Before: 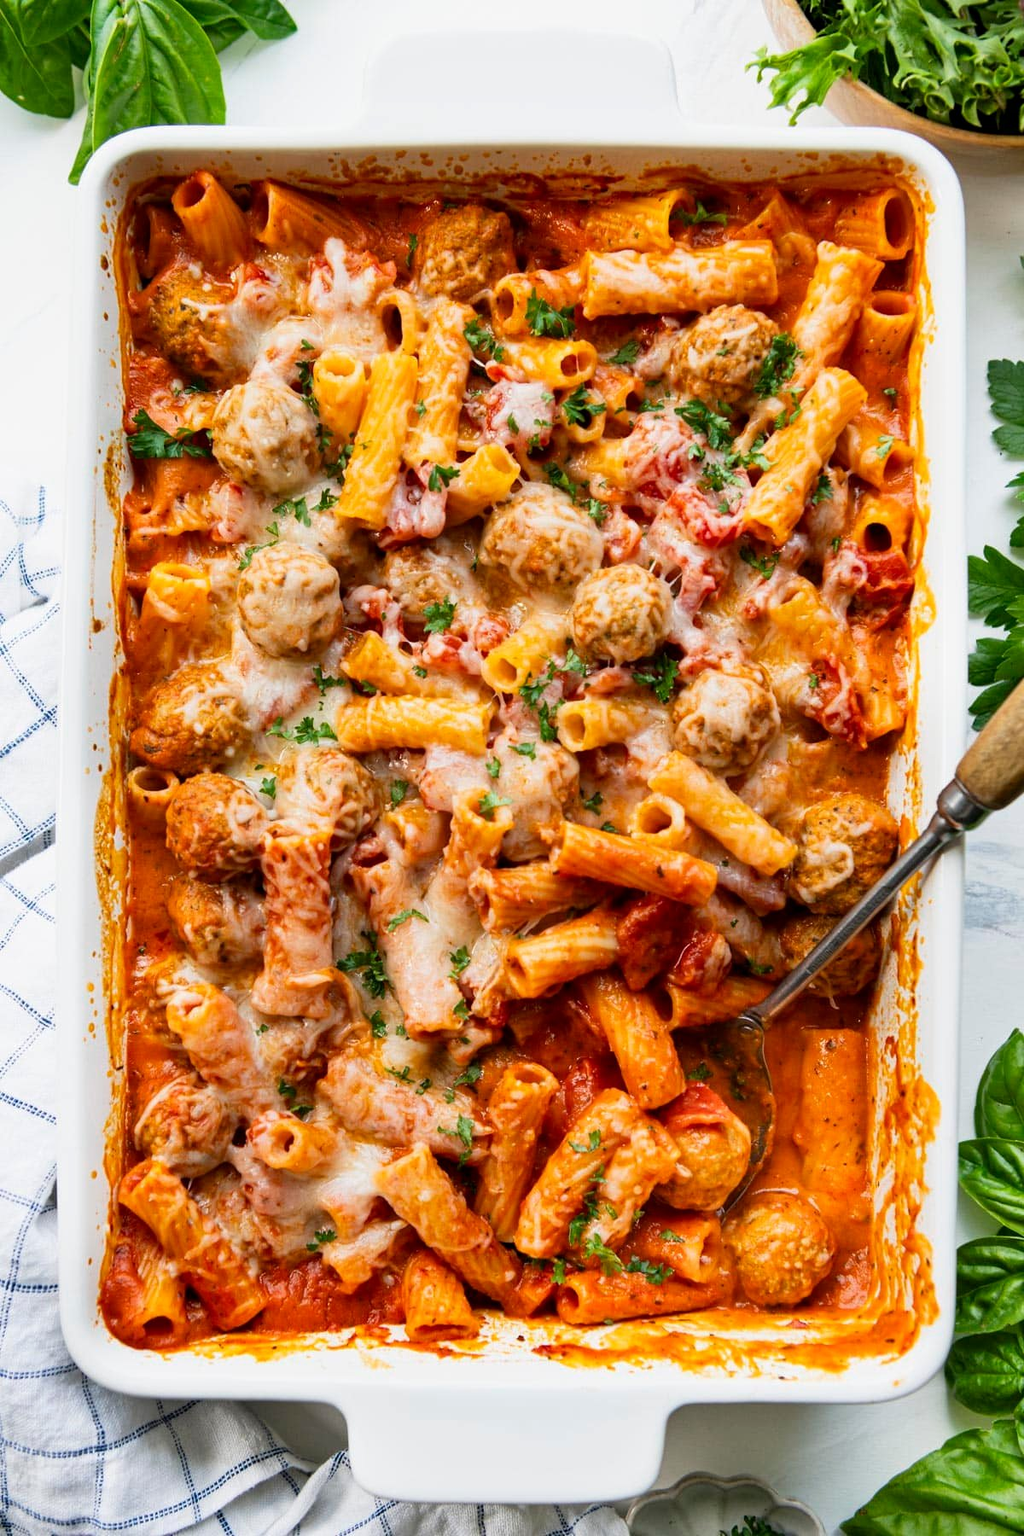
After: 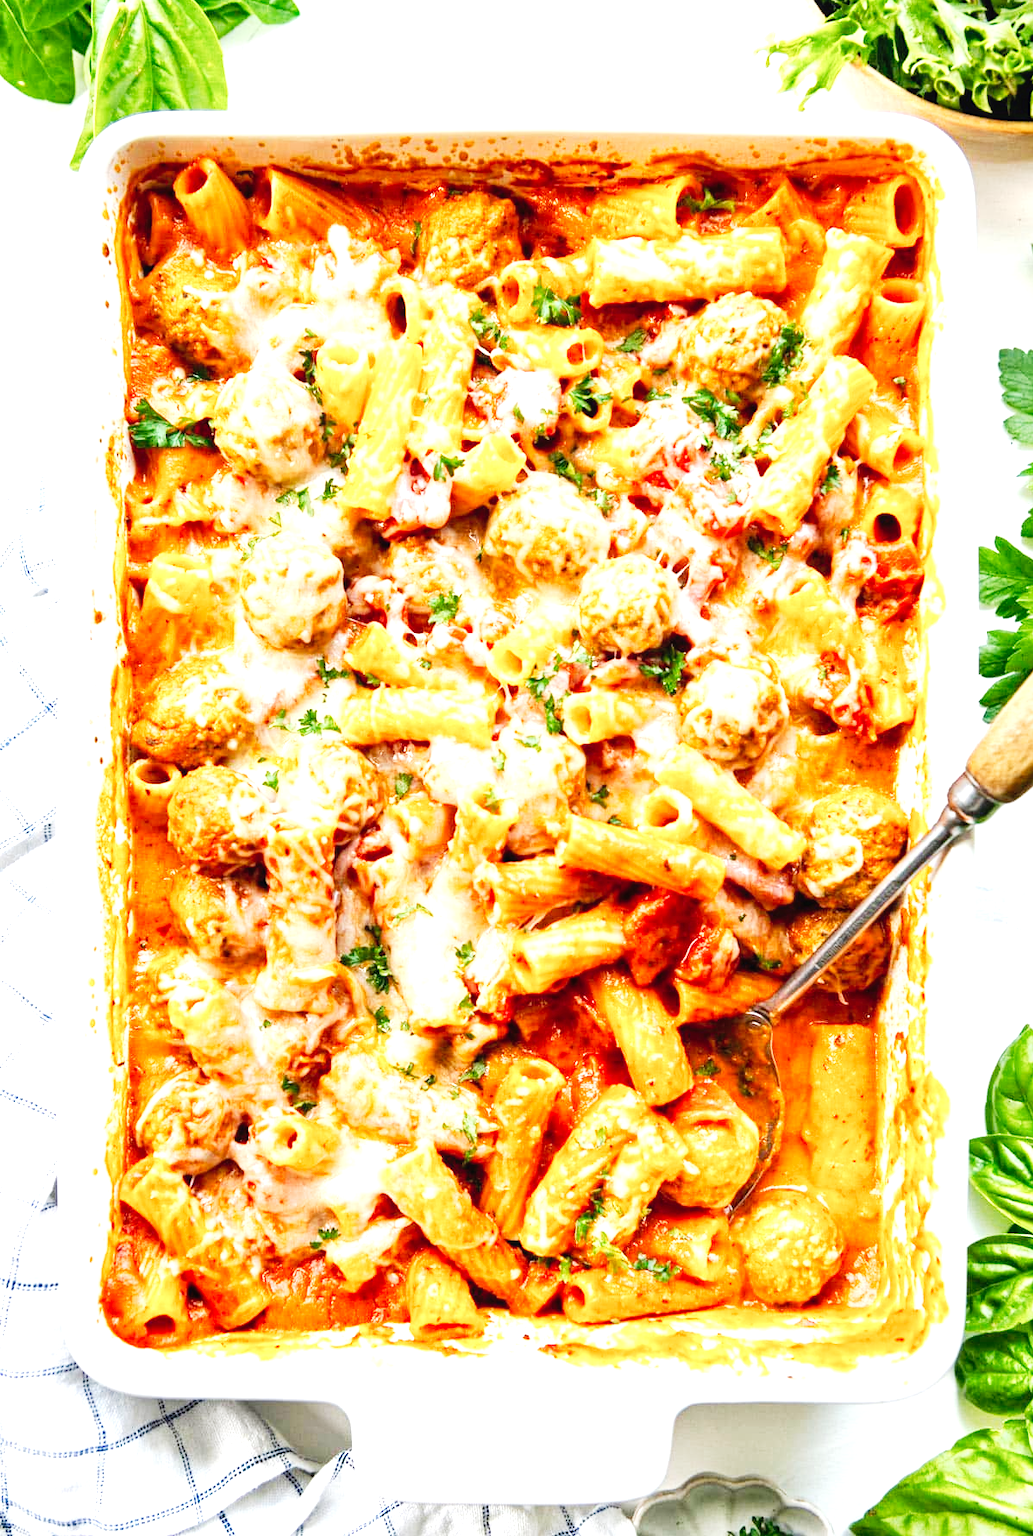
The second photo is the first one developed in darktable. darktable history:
crop: top 1.003%, right 0.102%
tone curve: curves: ch0 [(0, 0.022) (0.114, 0.096) (0.282, 0.299) (0.456, 0.51) (0.613, 0.693) (0.786, 0.843) (0.999, 0.949)]; ch1 [(0, 0) (0.384, 0.365) (0.463, 0.447) (0.486, 0.474) (0.503, 0.5) (0.535, 0.522) (0.555, 0.546) (0.593, 0.599) (0.755, 0.793) (1, 1)]; ch2 [(0, 0) (0.369, 0.375) (0.449, 0.434) (0.501, 0.5) (0.528, 0.517) (0.561, 0.57) (0.612, 0.631) (0.668, 0.659) (1, 1)], preserve colors none
exposure: black level correction 0, exposure 1.666 EV, compensate exposure bias true, compensate highlight preservation false
local contrast: highlights 100%, shadows 97%, detail 120%, midtone range 0.2
